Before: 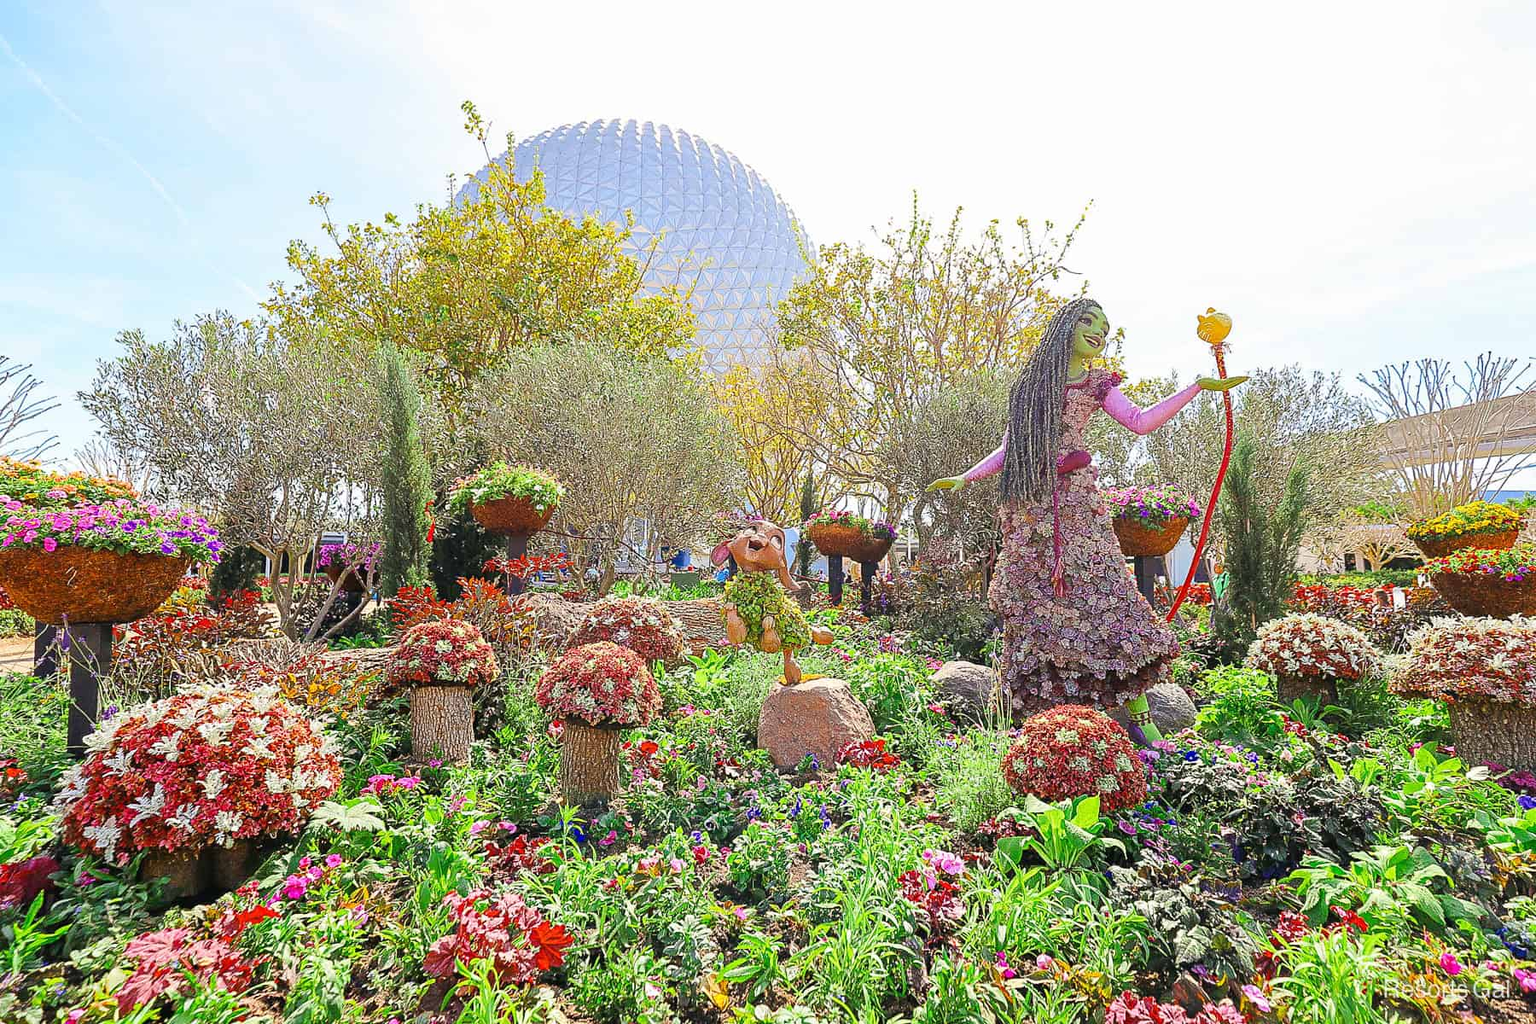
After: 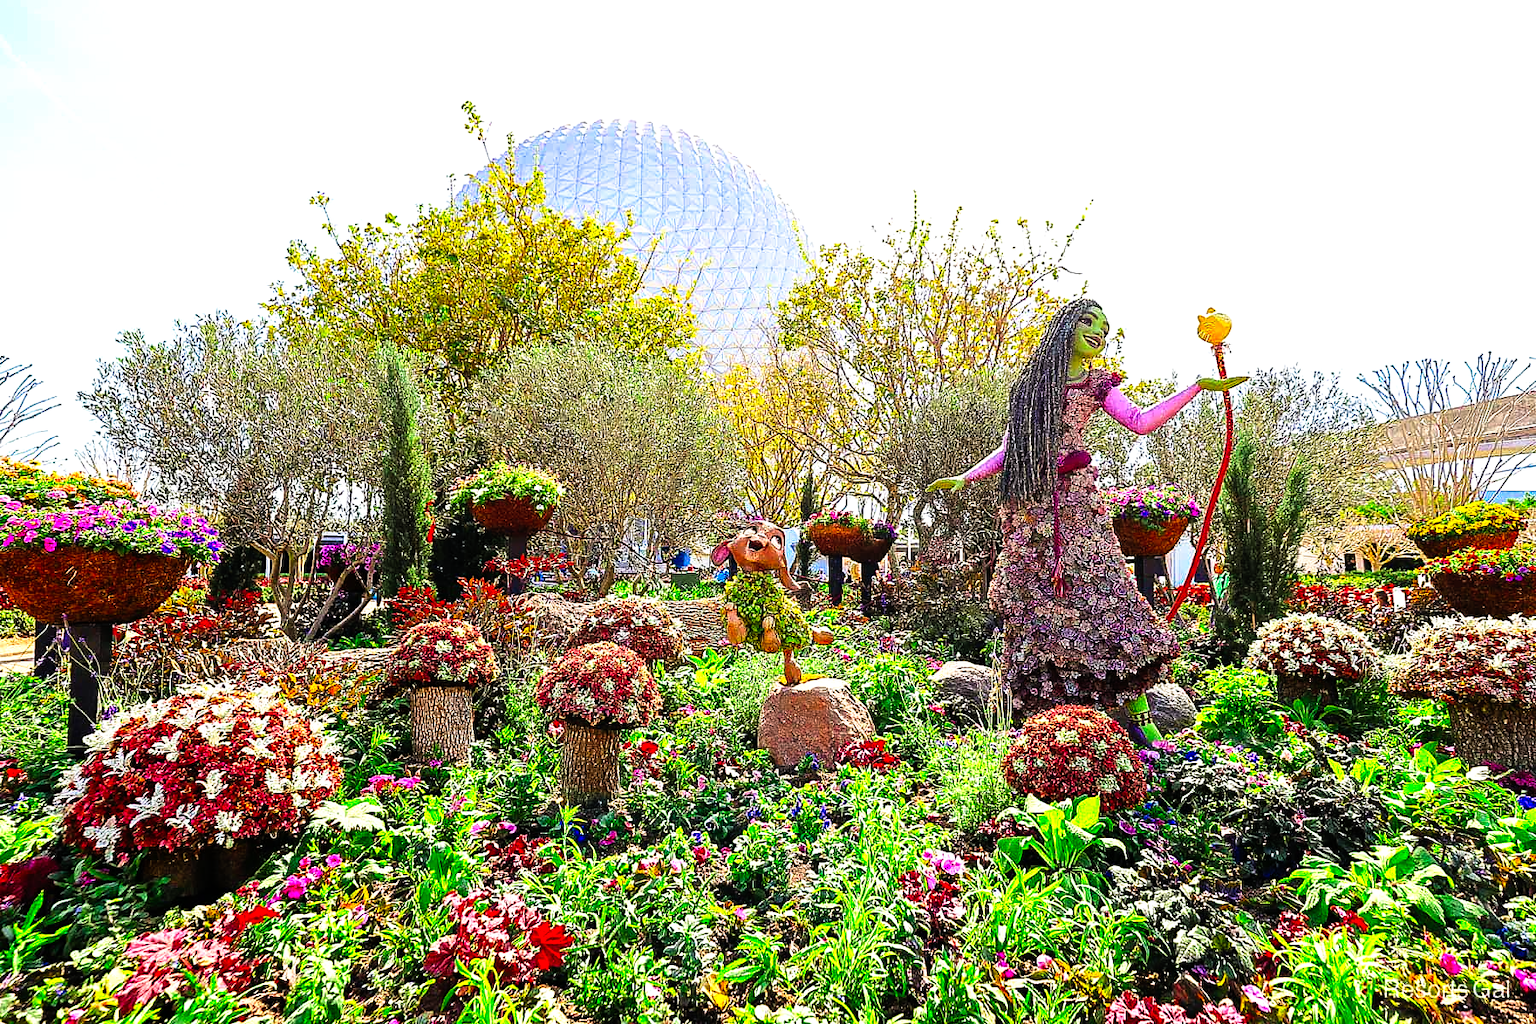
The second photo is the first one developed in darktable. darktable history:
tone curve: curves: ch0 [(0, 0) (0.003, 0.001) (0.011, 0.002) (0.025, 0.002) (0.044, 0.006) (0.069, 0.01) (0.1, 0.017) (0.136, 0.023) (0.177, 0.038) (0.224, 0.066) (0.277, 0.118) (0.335, 0.185) (0.399, 0.264) (0.468, 0.365) (0.543, 0.475) (0.623, 0.606) (0.709, 0.759) (0.801, 0.923) (0.898, 0.999) (1, 1)], preserve colors none
